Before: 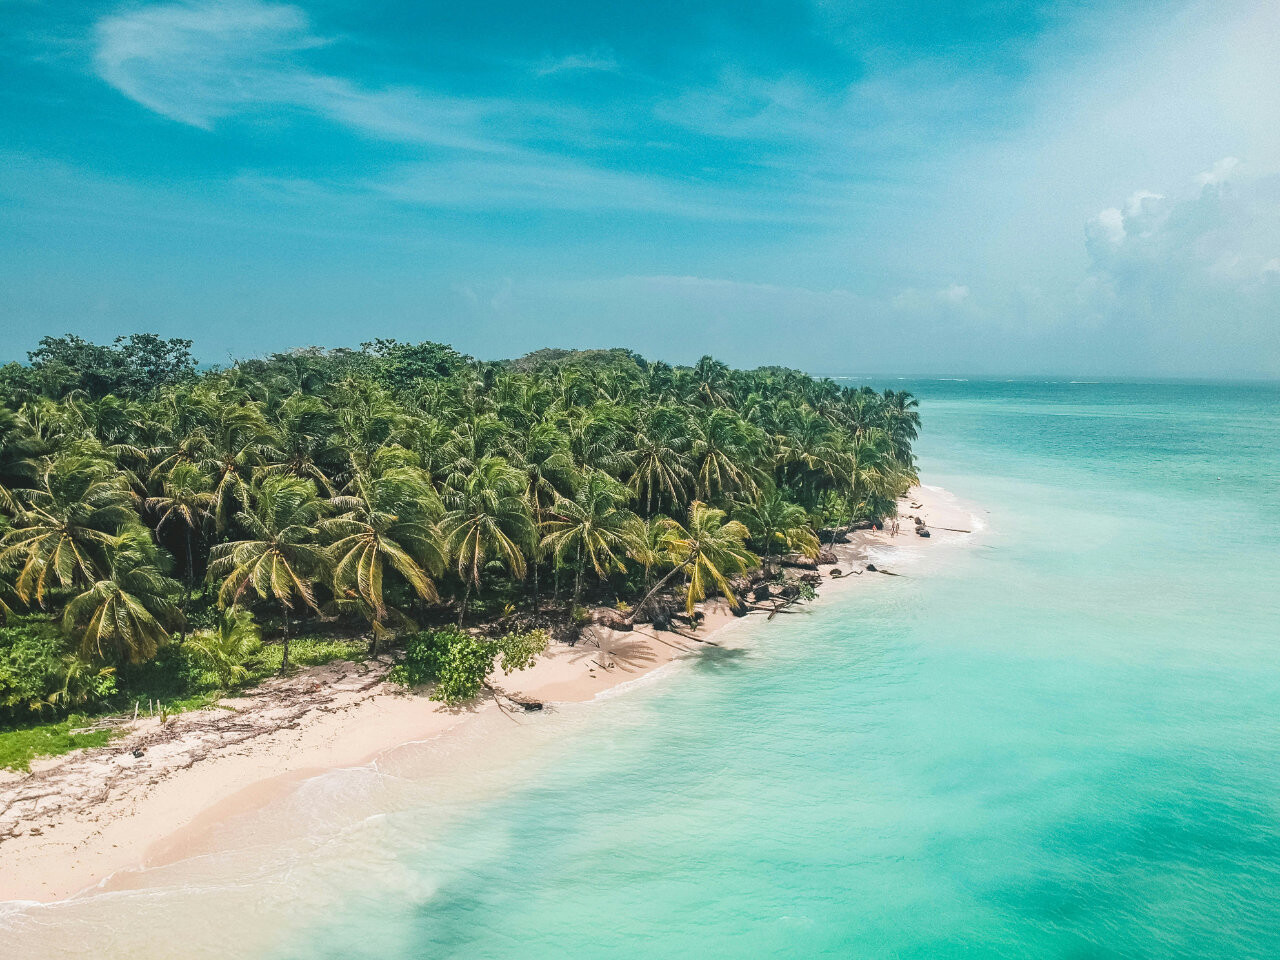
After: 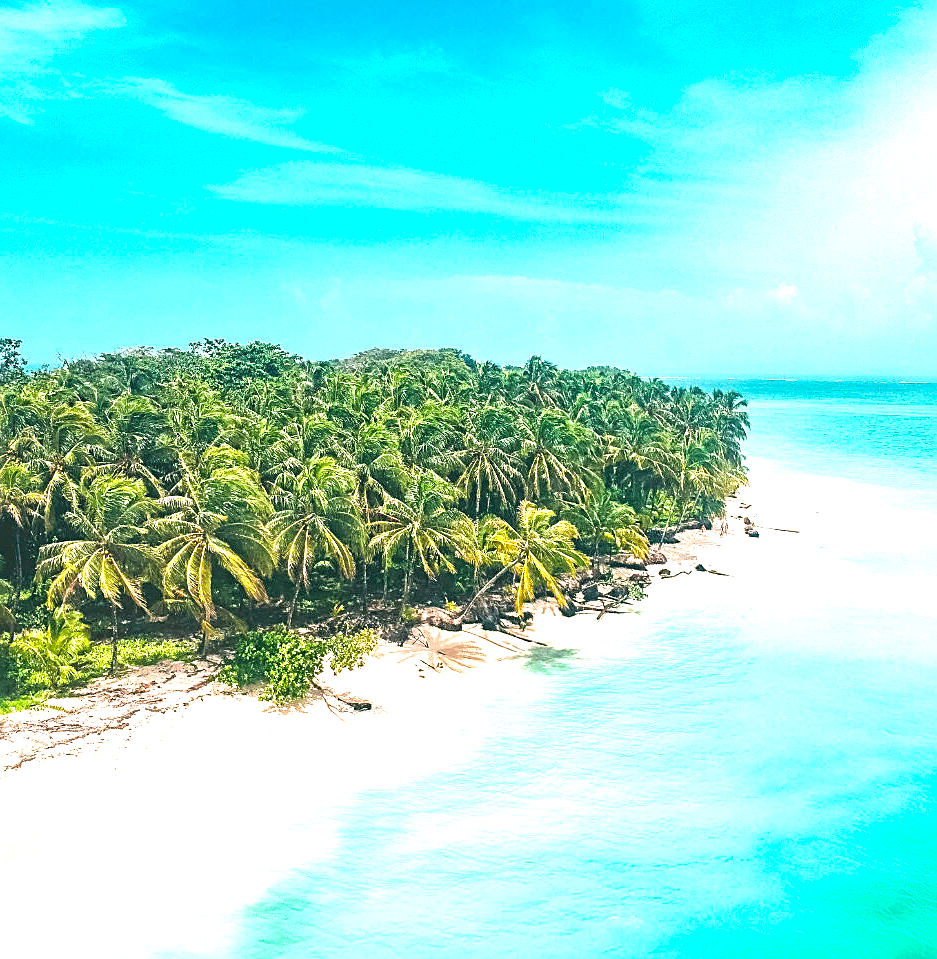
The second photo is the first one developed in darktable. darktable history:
crop: left 13.414%, right 13.32%
exposure: black level correction 0, exposure 1.287 EV, compensate highlight preservation false
color balance rgb: global offset › luminance -0.325%, global offset › chroma 0.118%, global offset › hue 164.23°, perceptual saturation grading › global saturation 24.972%
sharpen: on, module defaults
